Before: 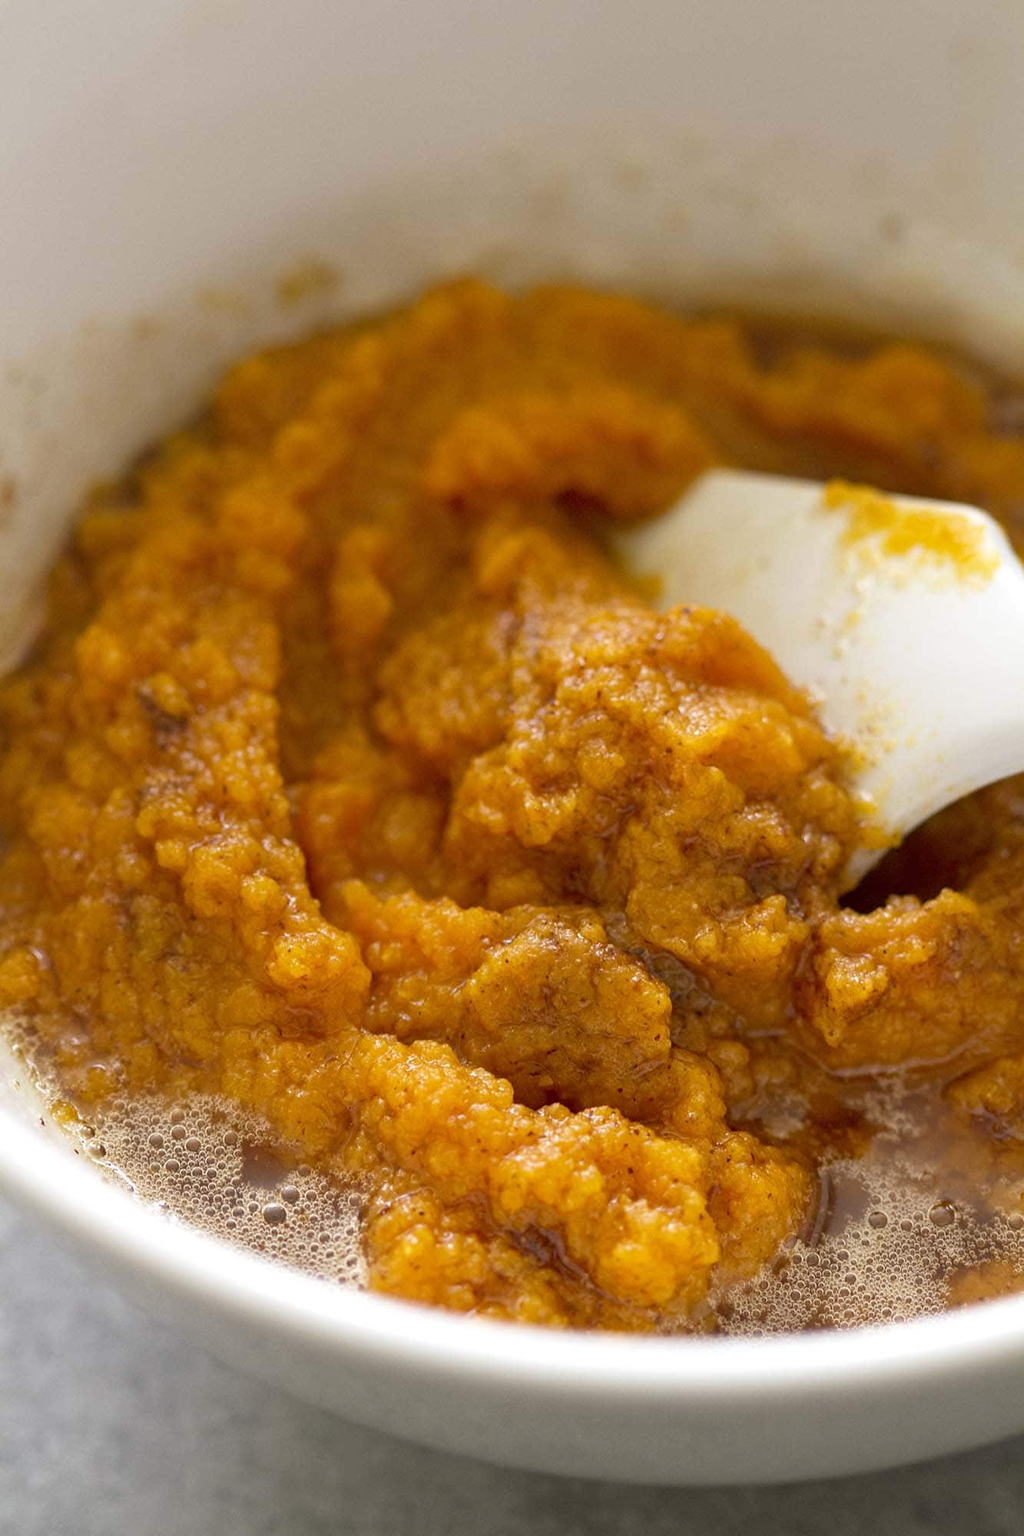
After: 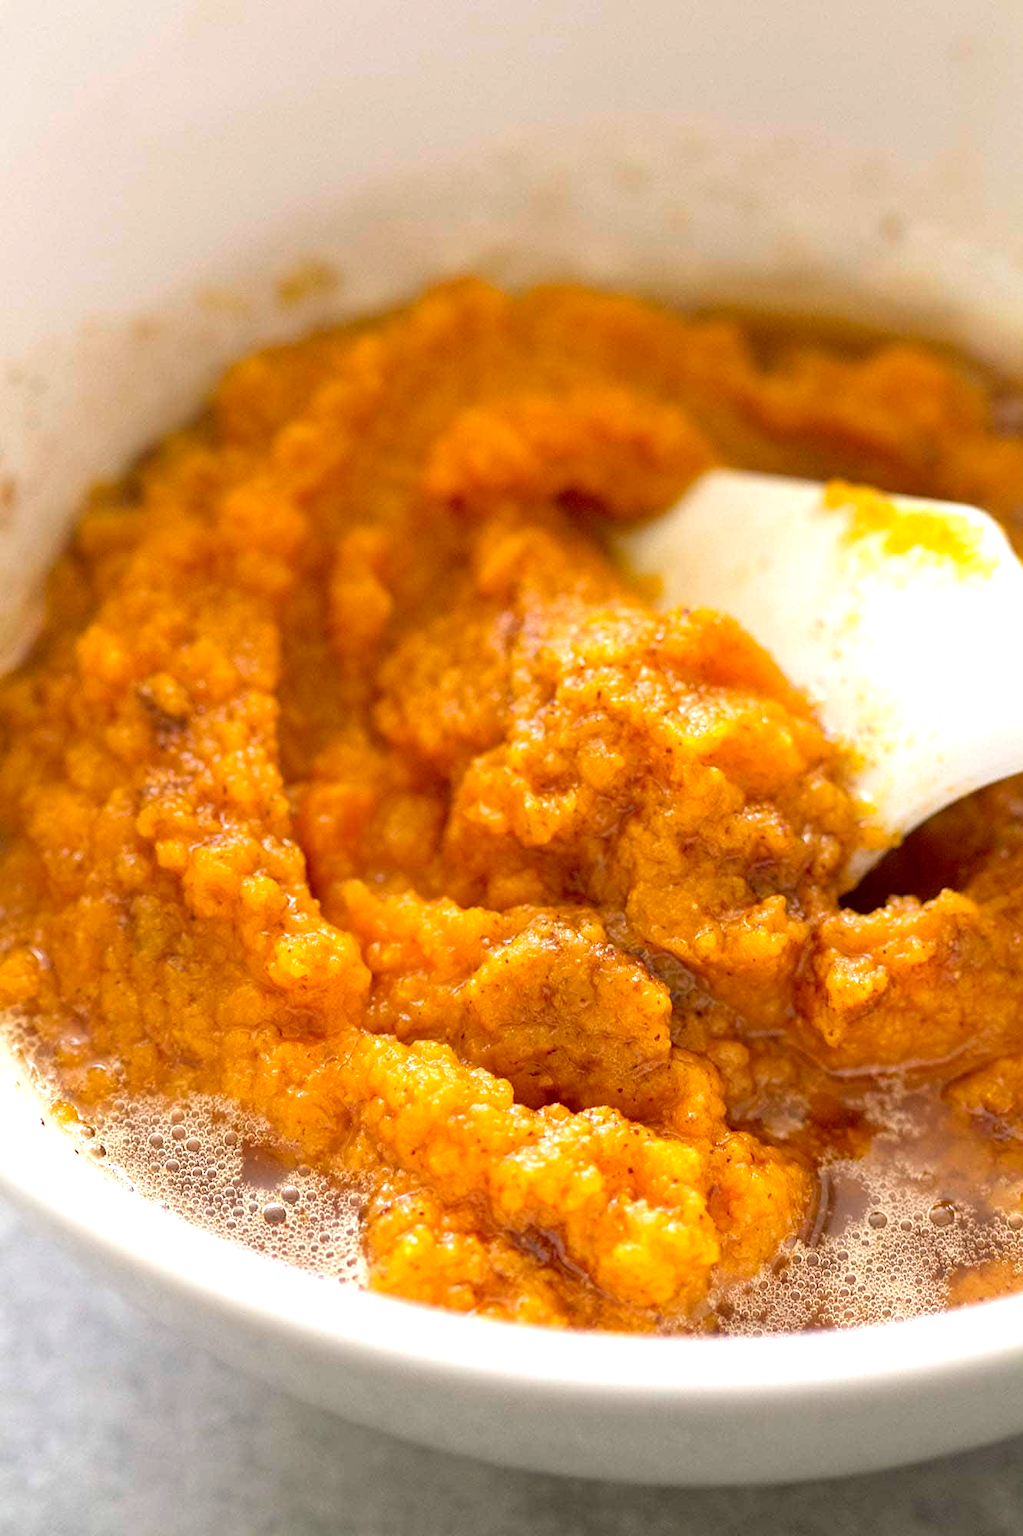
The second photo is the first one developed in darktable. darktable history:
exposure: exposure 0.659 EV, compensate highlight preservation false
contrast equalizer: y [[0.5, 0.5, 0.478, 0.5, 0.5, 0.5], [0.5 ×6], [0.5 ×6], [0 ×6], [0 ×6]], mix -0.205
